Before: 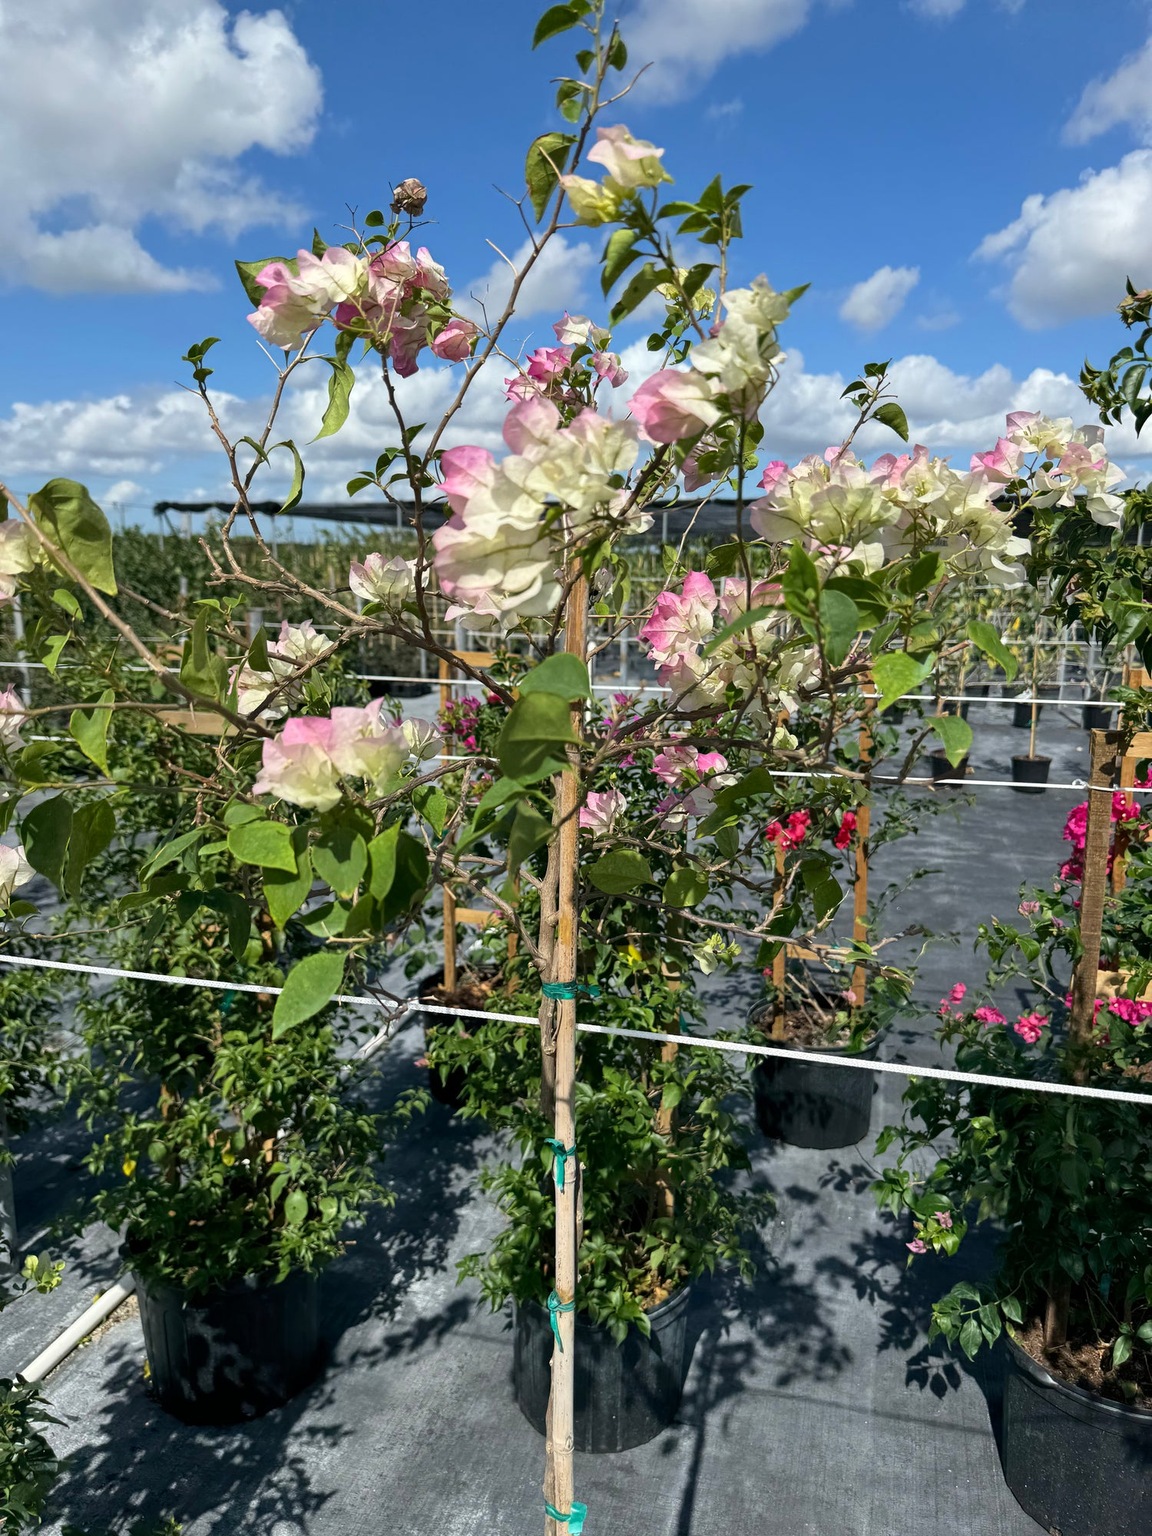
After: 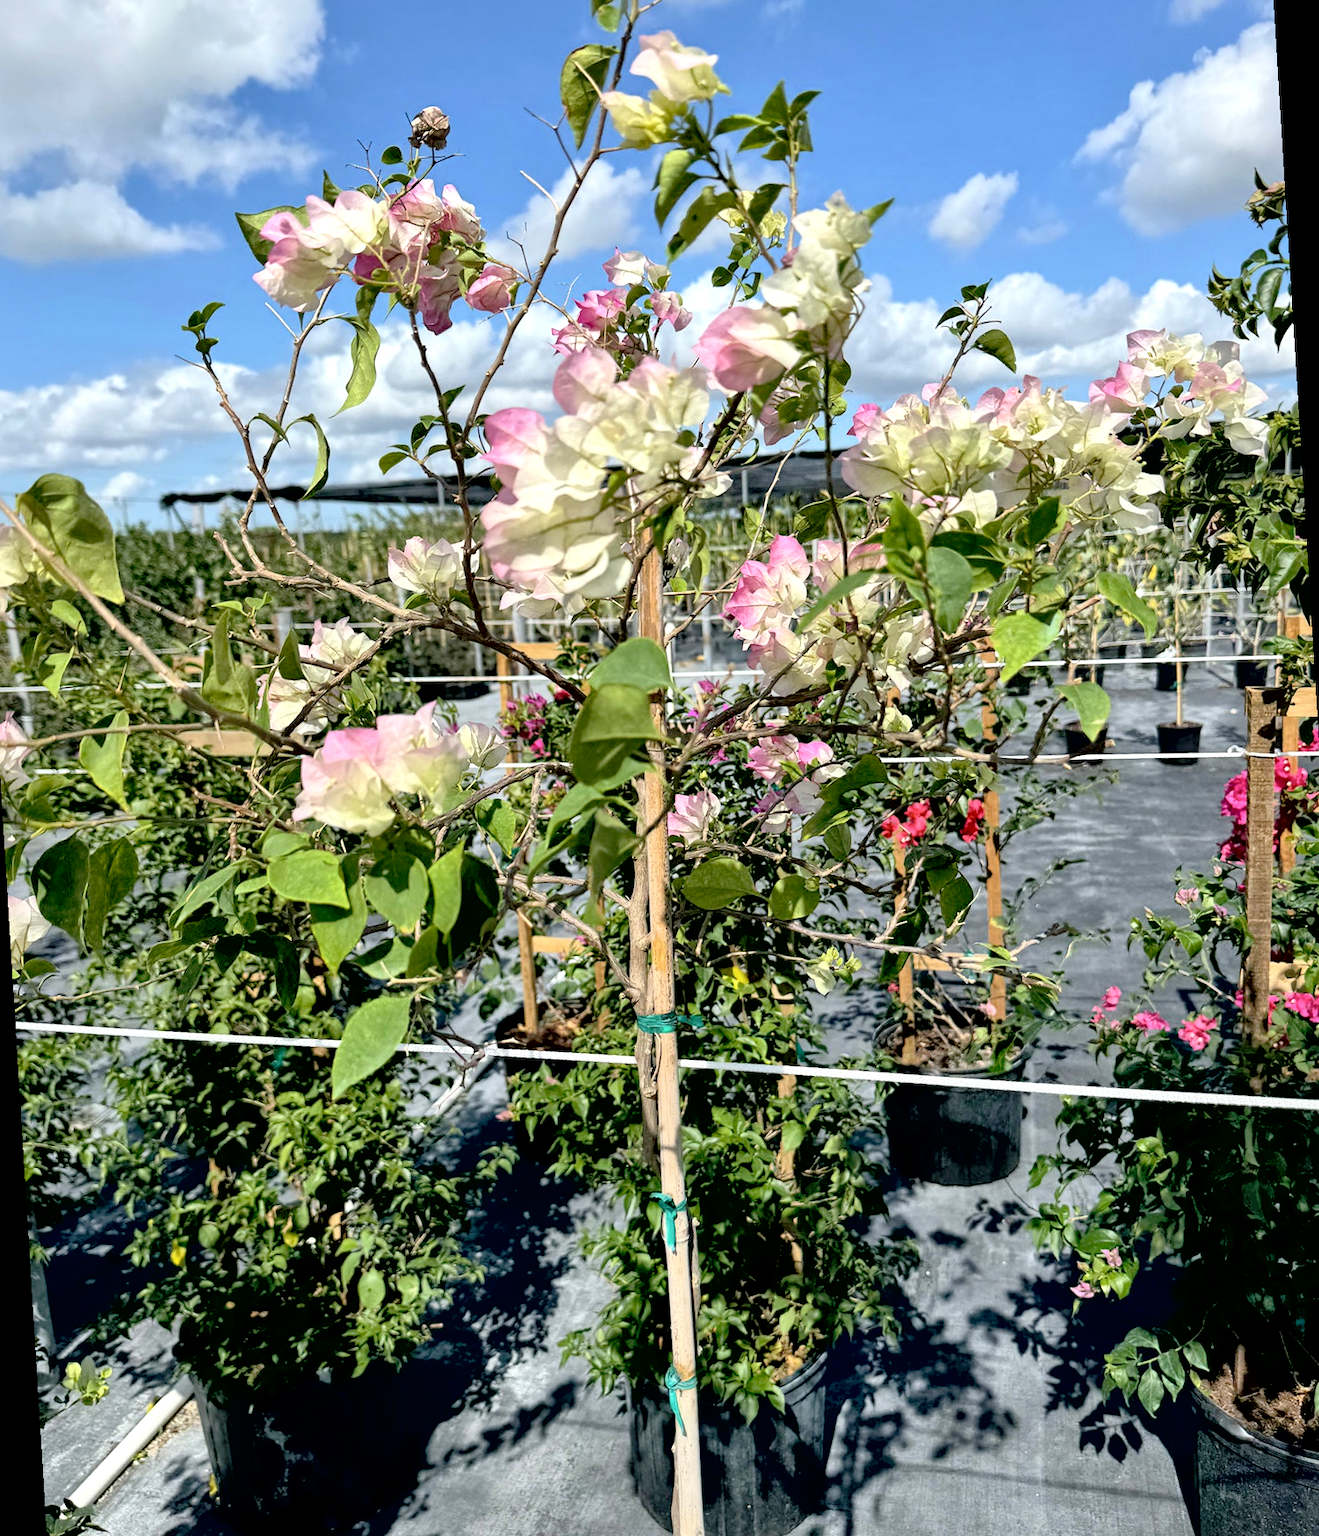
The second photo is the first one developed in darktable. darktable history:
local contrast: mode bilateral grid, contrast 20, coarseness 50, detail 171%, midtone range 0.2
exposure: black level correction 0.016, exposure -0.009 EV, compensate highlight preservation false
contrast brightness saturation: brightness 0.28
rotate and perspective: rotation -3.52°, crop left 0.036, crop right 0.964, crop top 0.081, crop bottom 0.919
